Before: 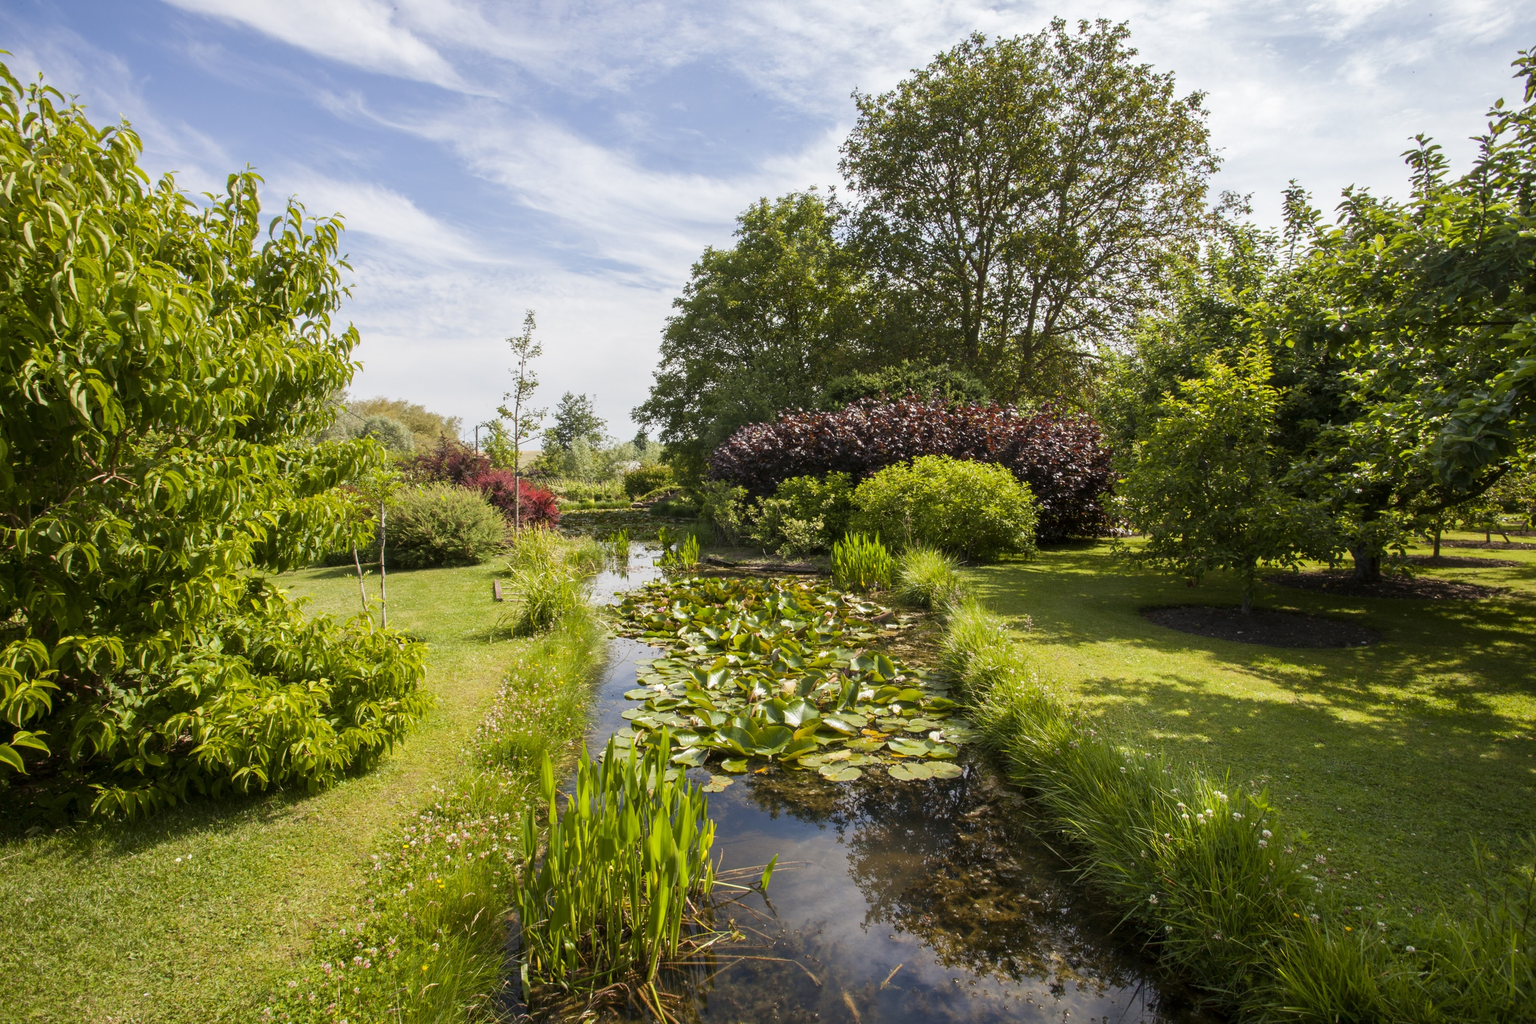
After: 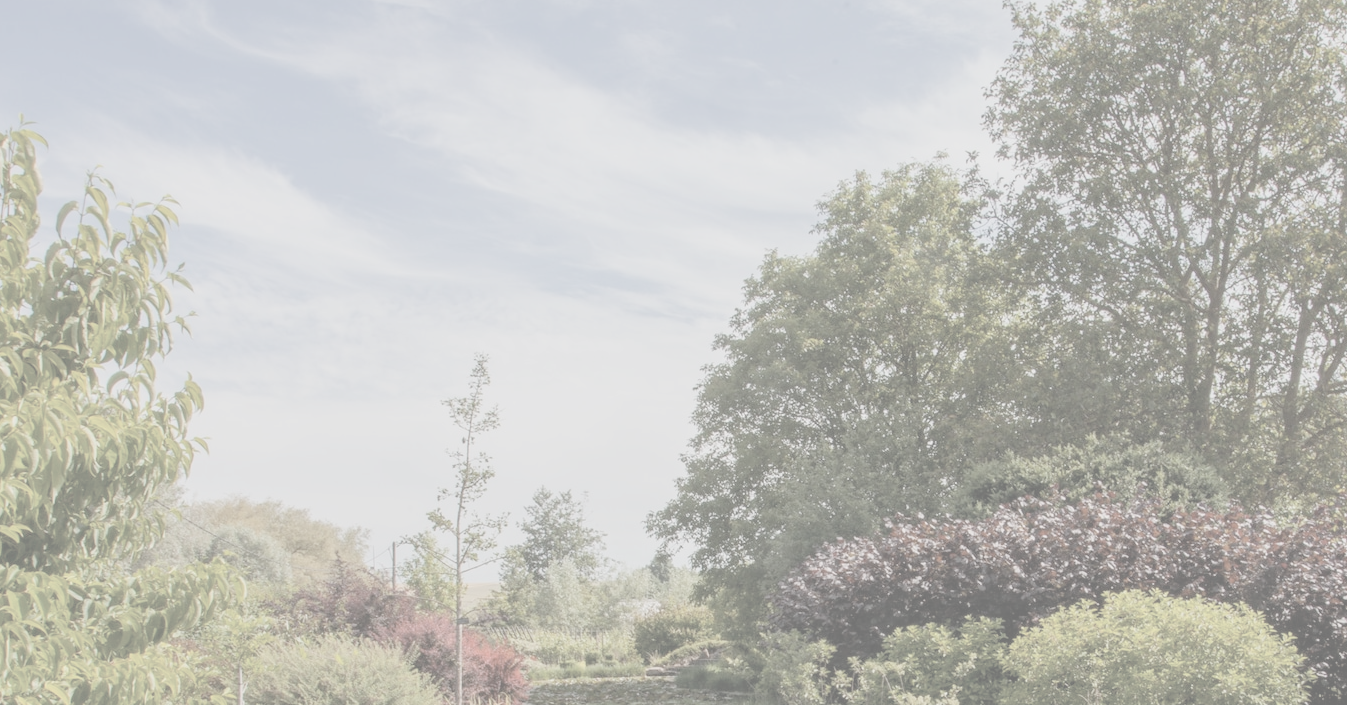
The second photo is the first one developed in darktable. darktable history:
contrast brightness saturation: contrast -0.32, brightness 0.75, saturation -0.78
crop: left 15.306%, top 9.065%, right 30.789%, bottom 48.638%
